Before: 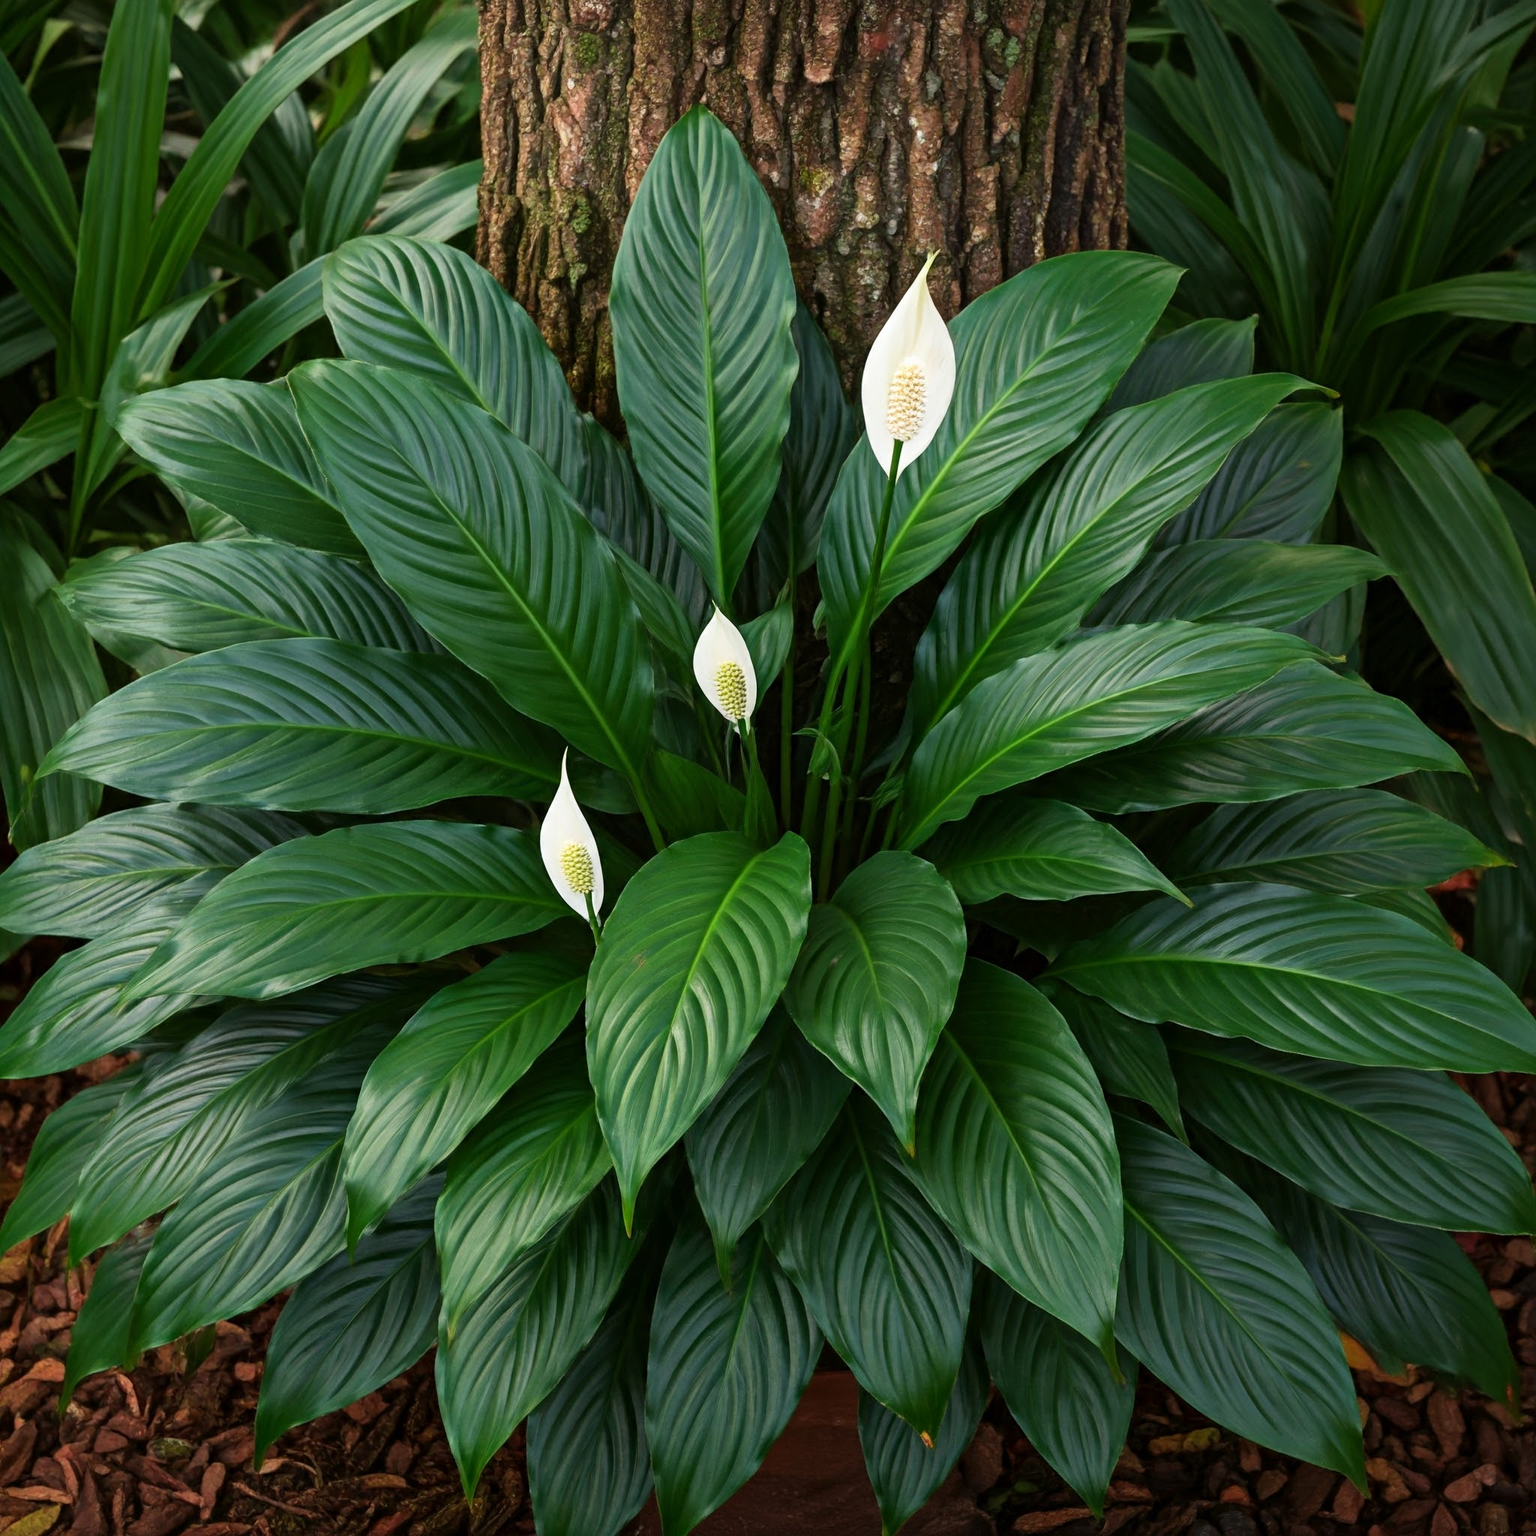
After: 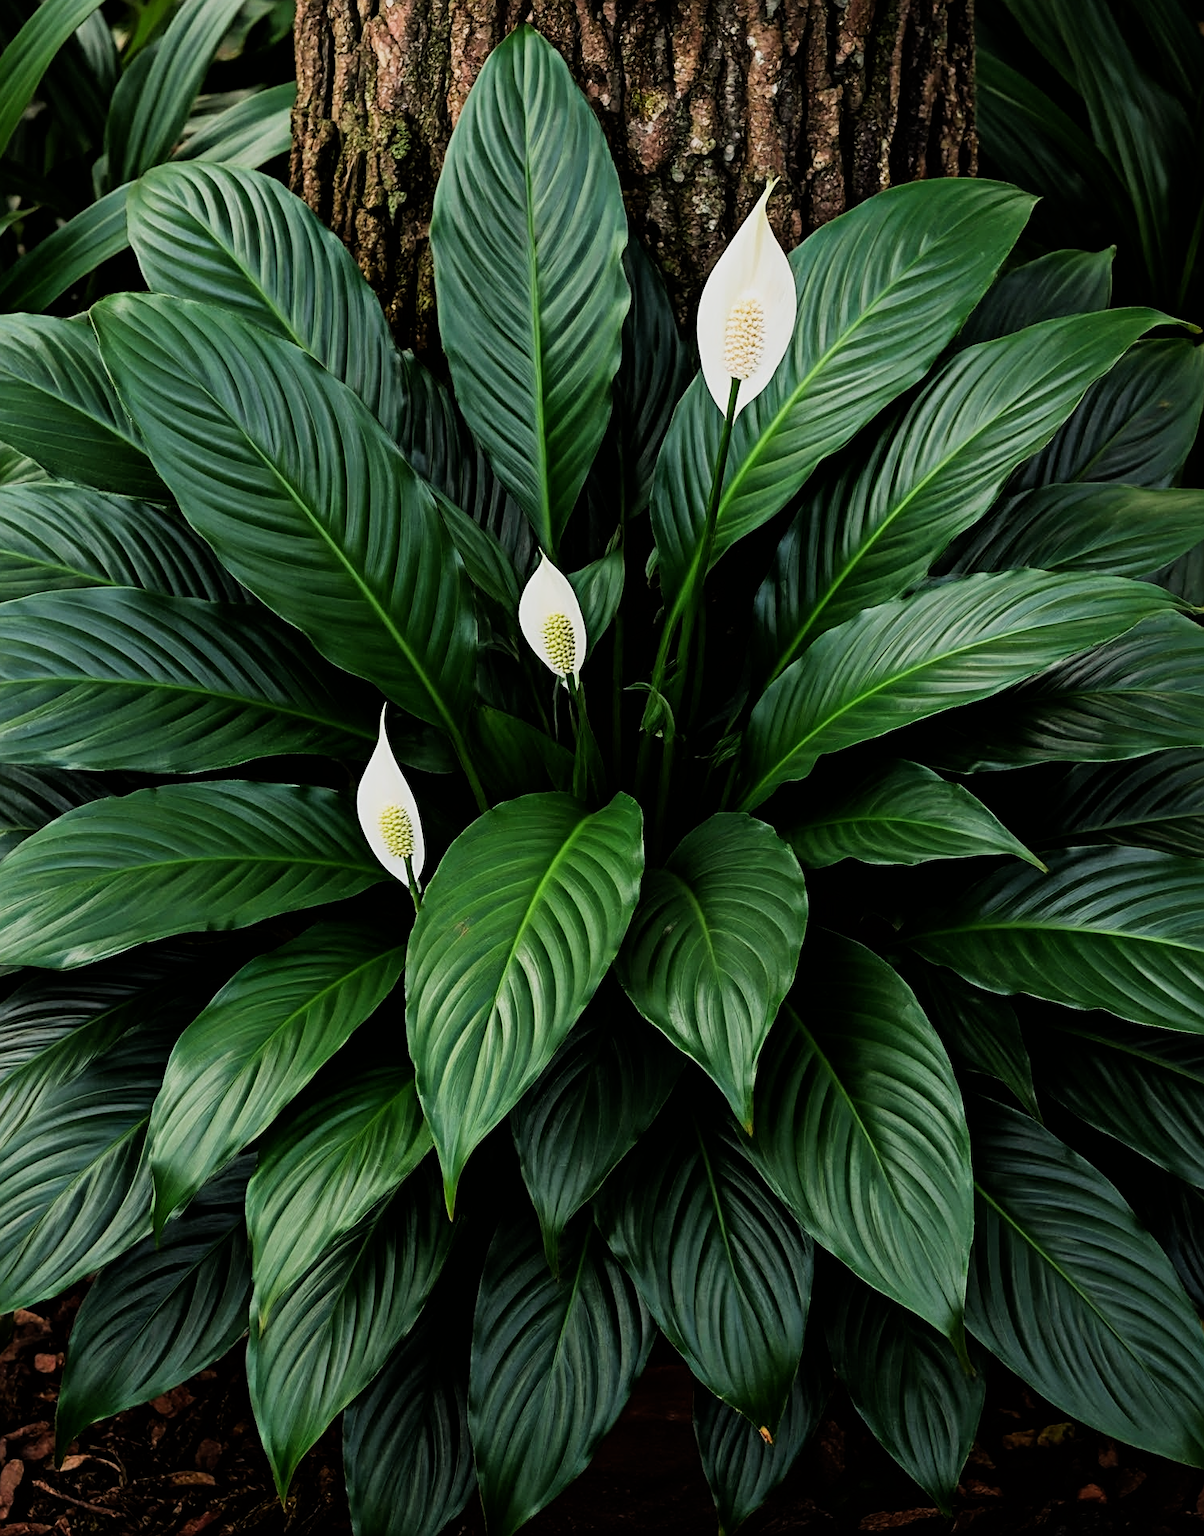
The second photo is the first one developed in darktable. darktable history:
filmic rgb: black relative exposure -5.14 EV, white relative exposure 3.98 EV, hardness 2.9, contrast 1.297, highlights saturation mix -29.51%, iterations of high-quality reconstruction 0
sharpen: radius 1.968
crop and rotate: left 13.189%, top 5.393%, right 12.601%
